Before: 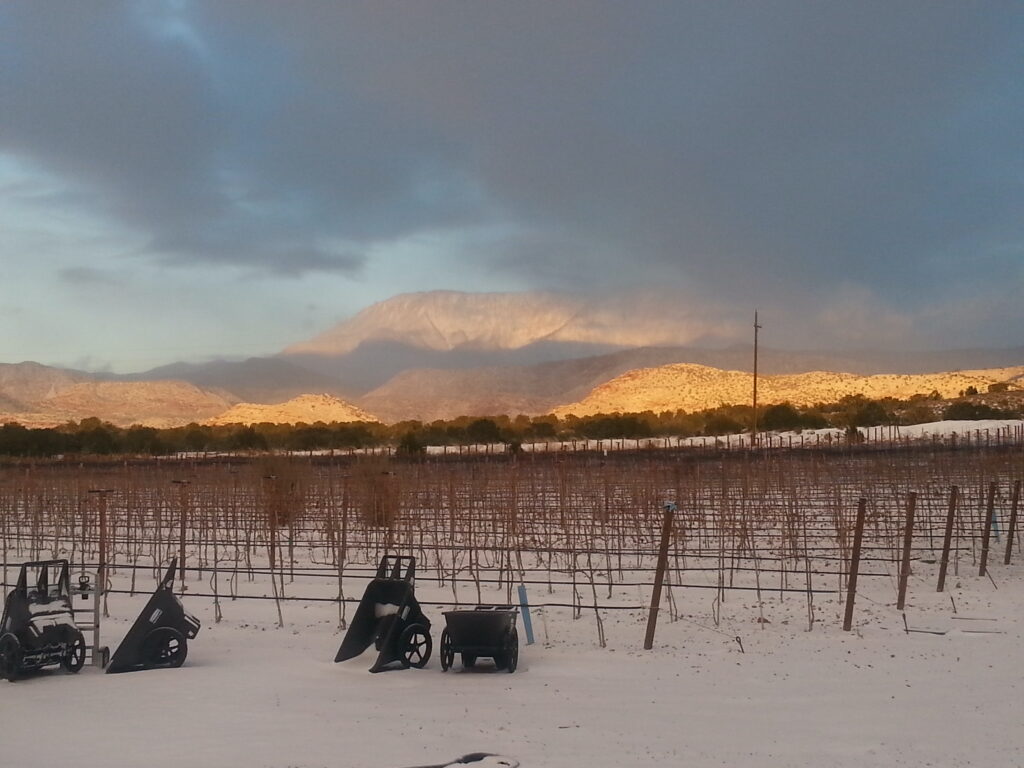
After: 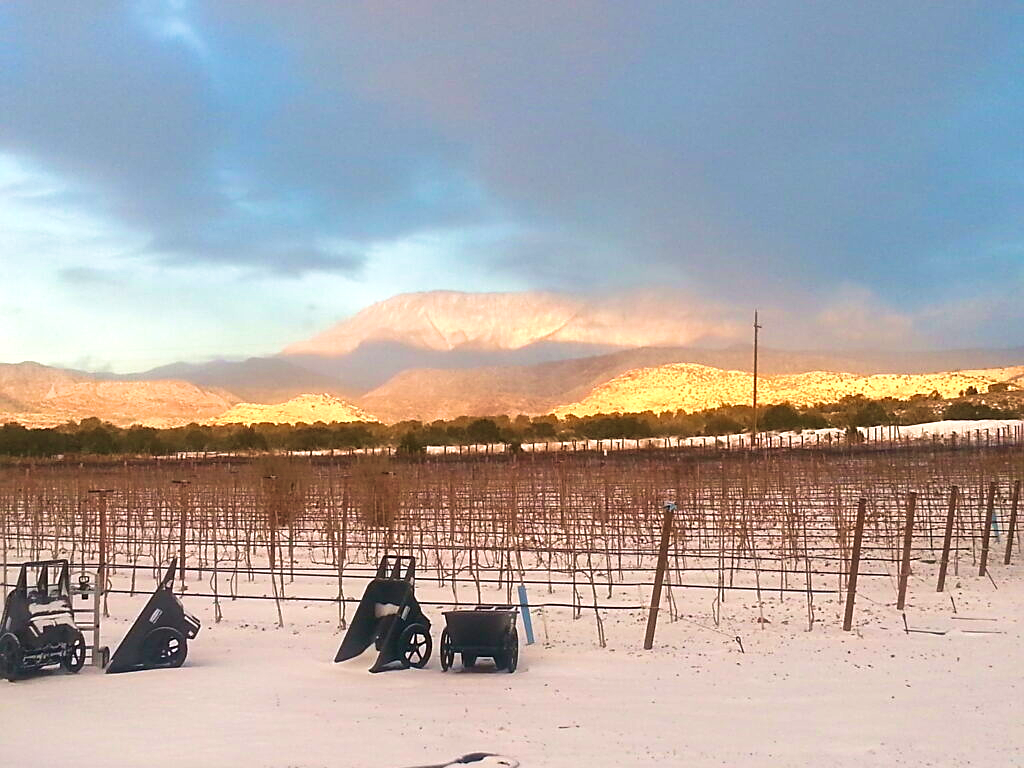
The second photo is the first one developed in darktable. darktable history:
sharpen: on, module defaults
exposure: black level correction 0, exposure 1 EV, compensate highlight preservation false
velvia: strength 56%
